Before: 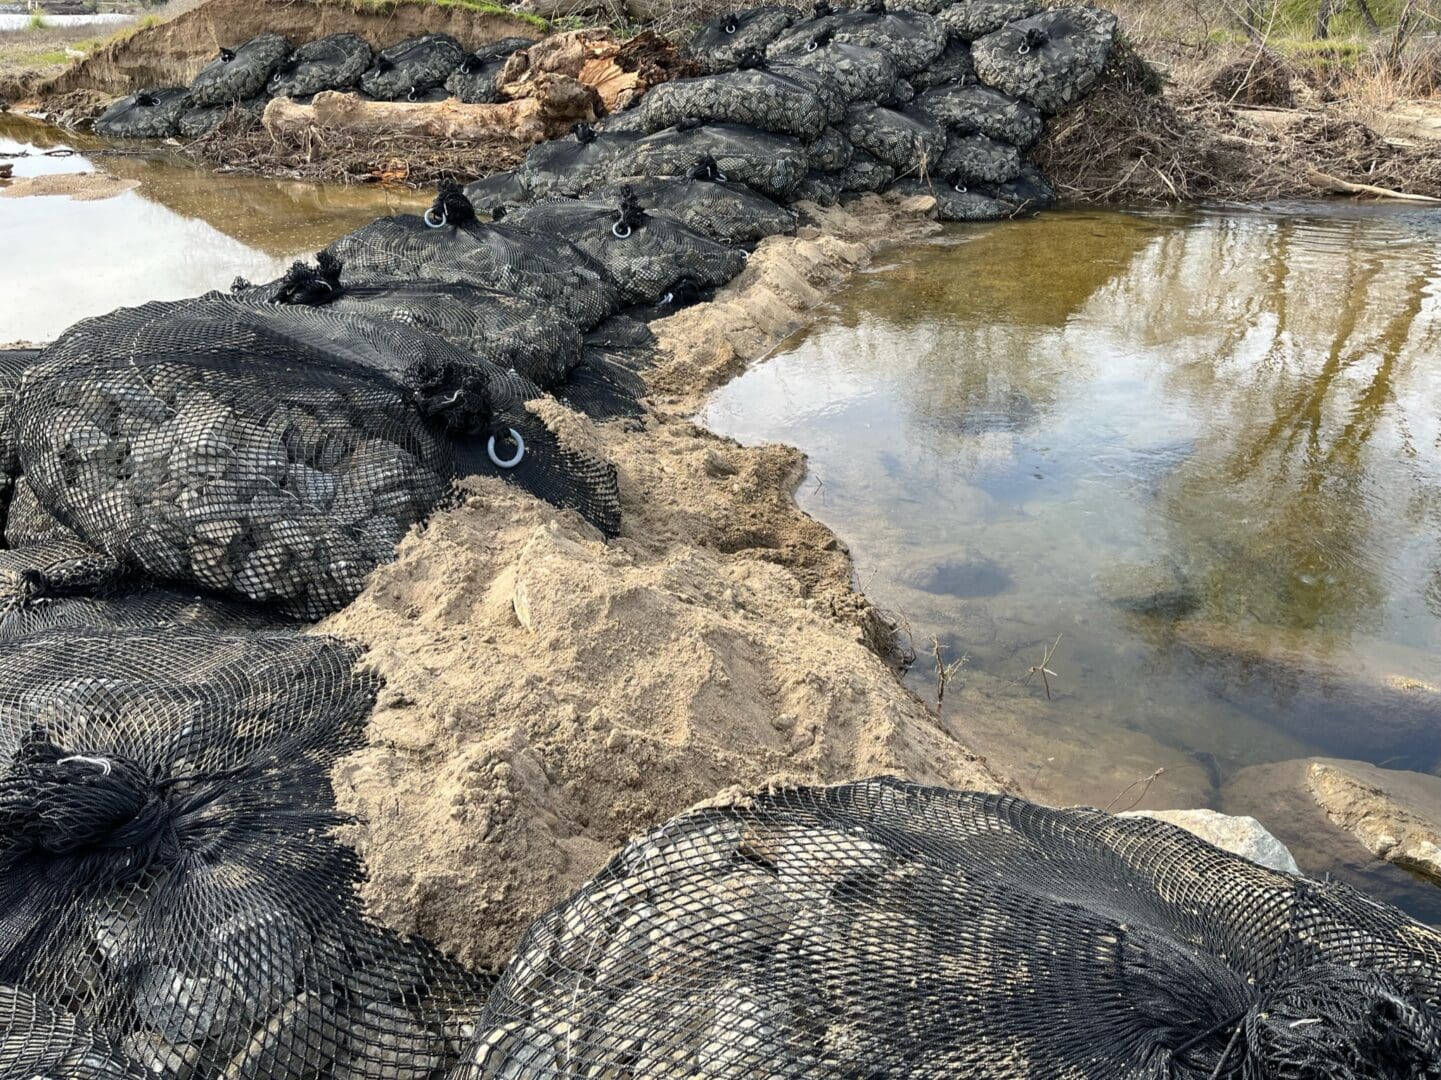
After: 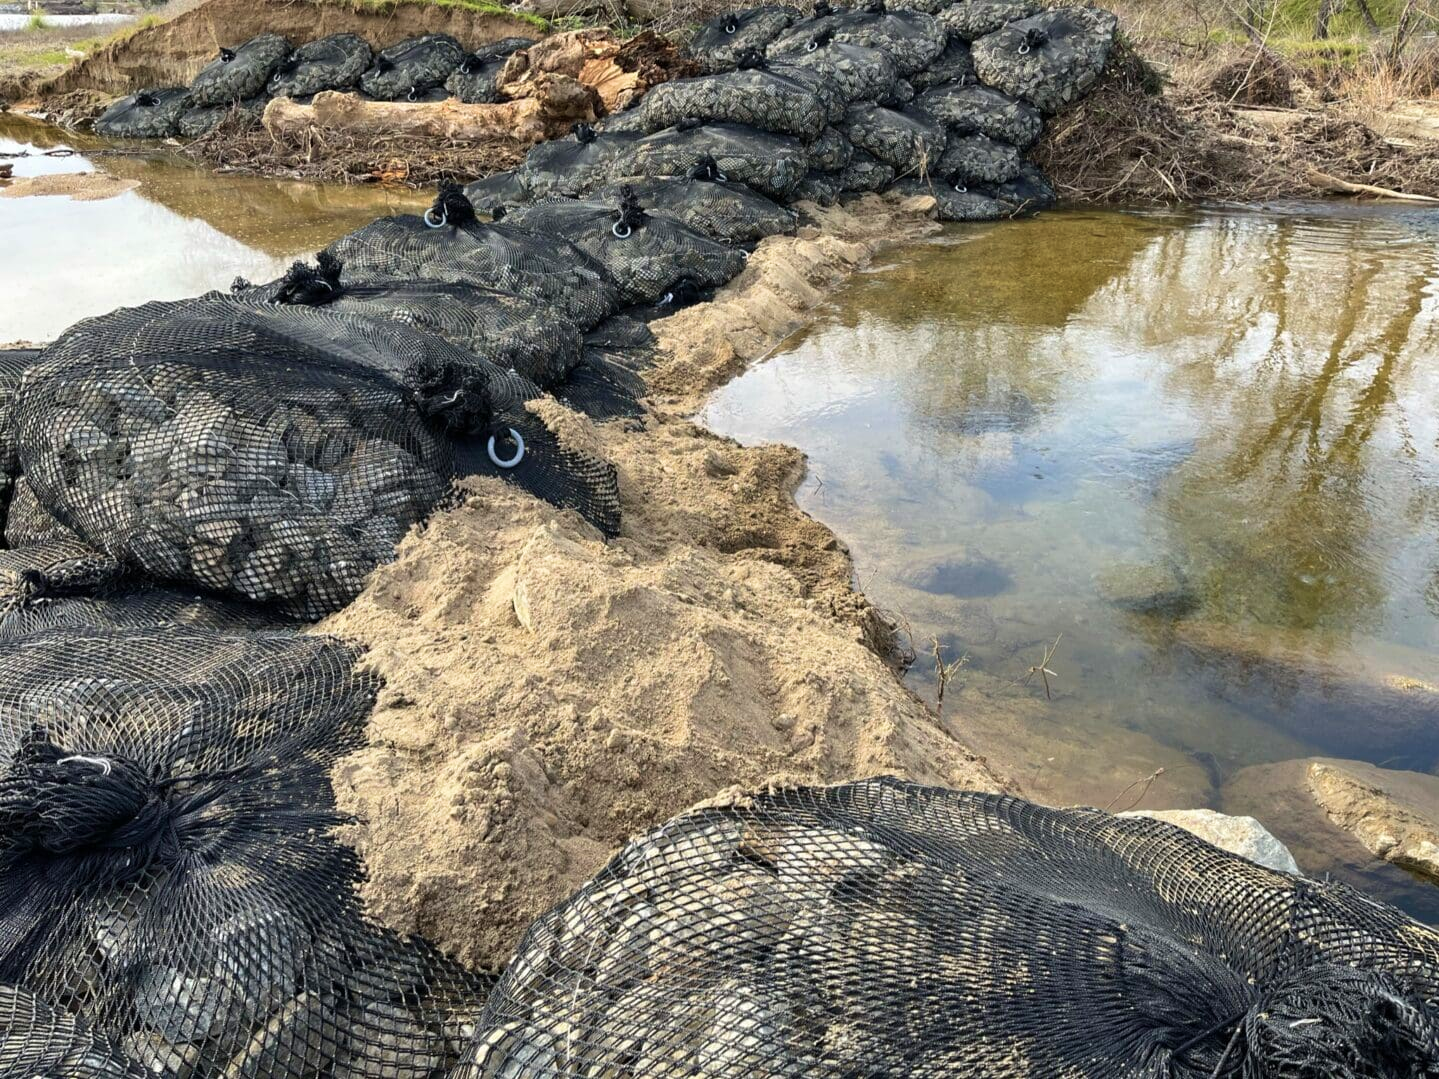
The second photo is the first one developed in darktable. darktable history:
crop and rotate: left 0.126%
velvia: on, module defaults
